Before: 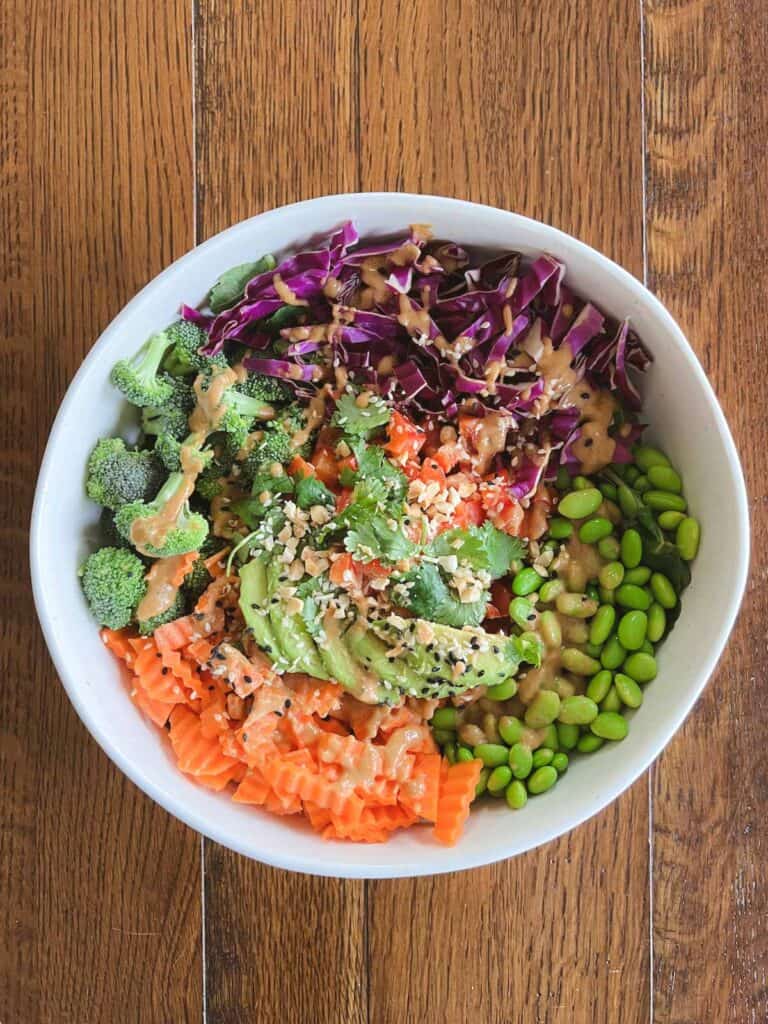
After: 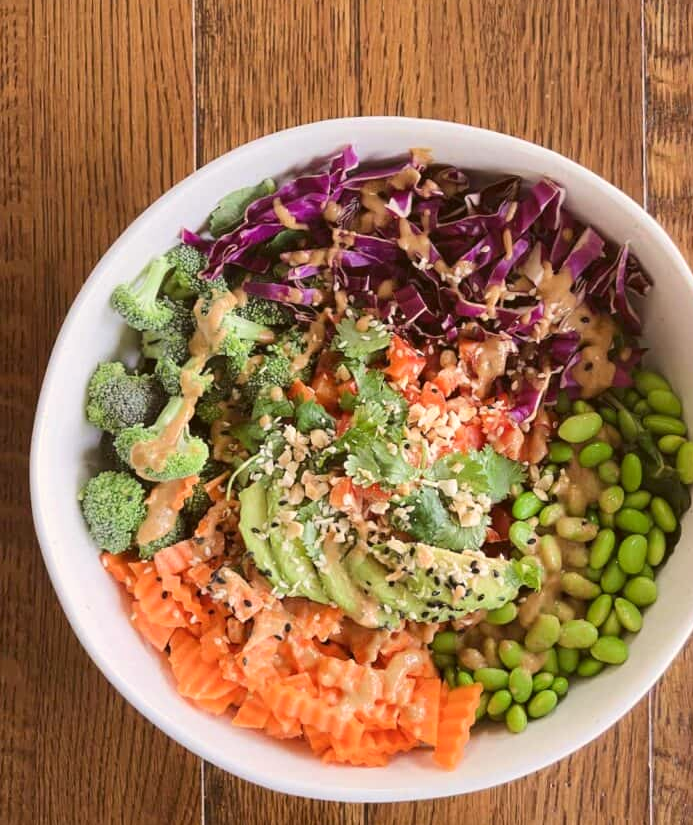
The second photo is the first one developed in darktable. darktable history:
contrast brightness saturation: contrast 0.1, brightness 0.02, saturation 0.02
color correction: highlights a* 6.27, highlights b* 8.19, shadows a* 5.94, shadows b* 7.23, saturation 0.9
crop: top 7.49%, right 9.717%, bottom 11.943%
